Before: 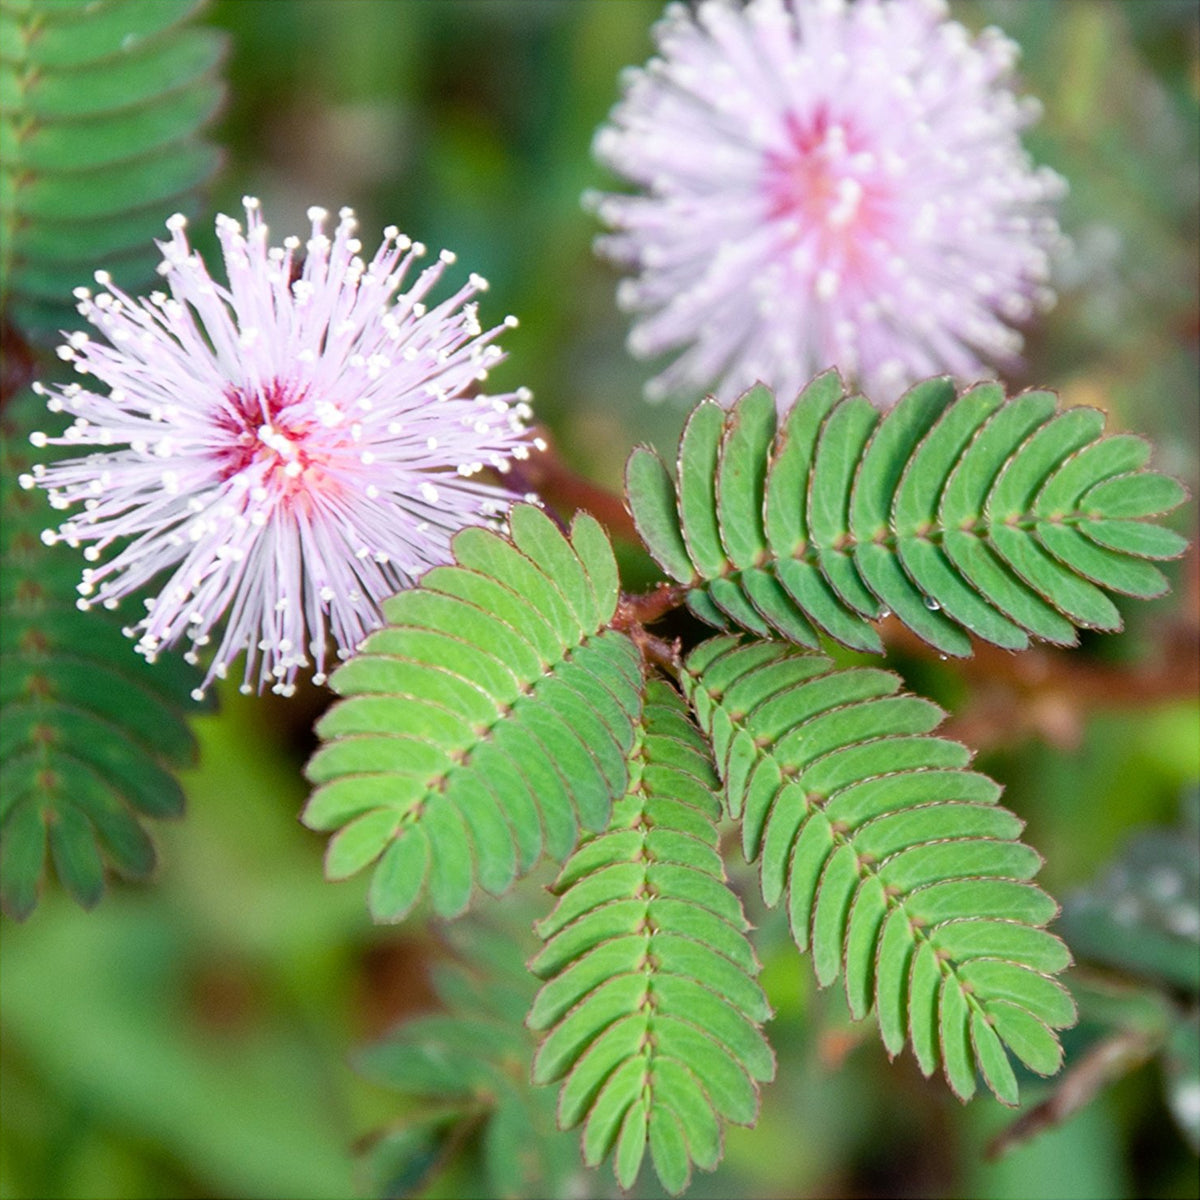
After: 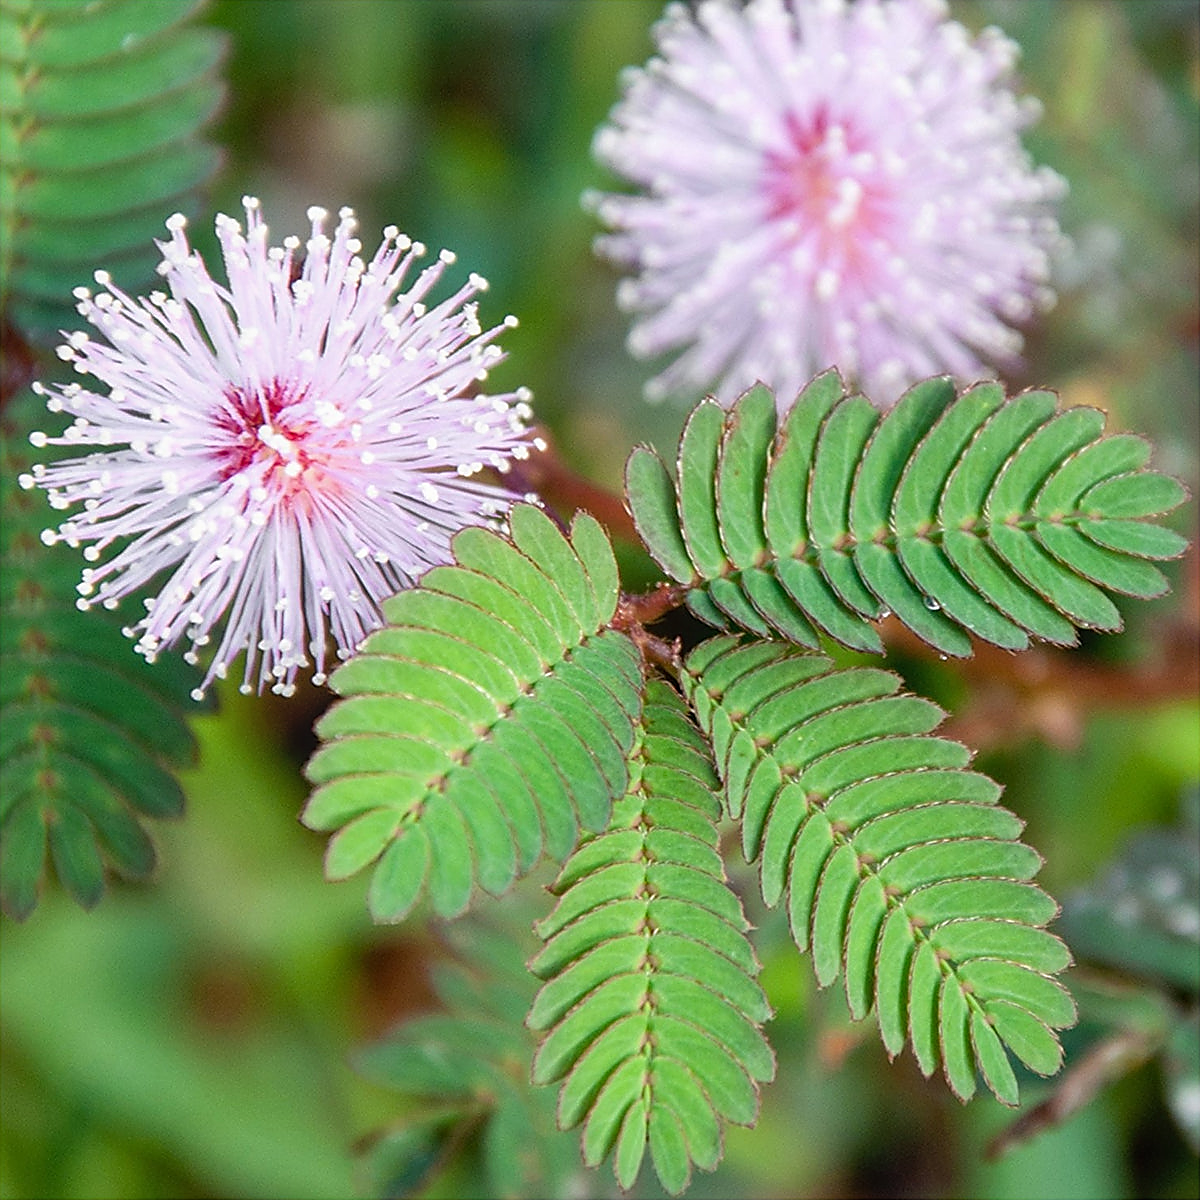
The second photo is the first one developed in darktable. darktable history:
shadows and highlights: shadows 2.26, highlights -18.16, soften with gaussian
sharpen: radius 1.38, amount 1.242, threshold 0.788
local contrast: detail 109%
